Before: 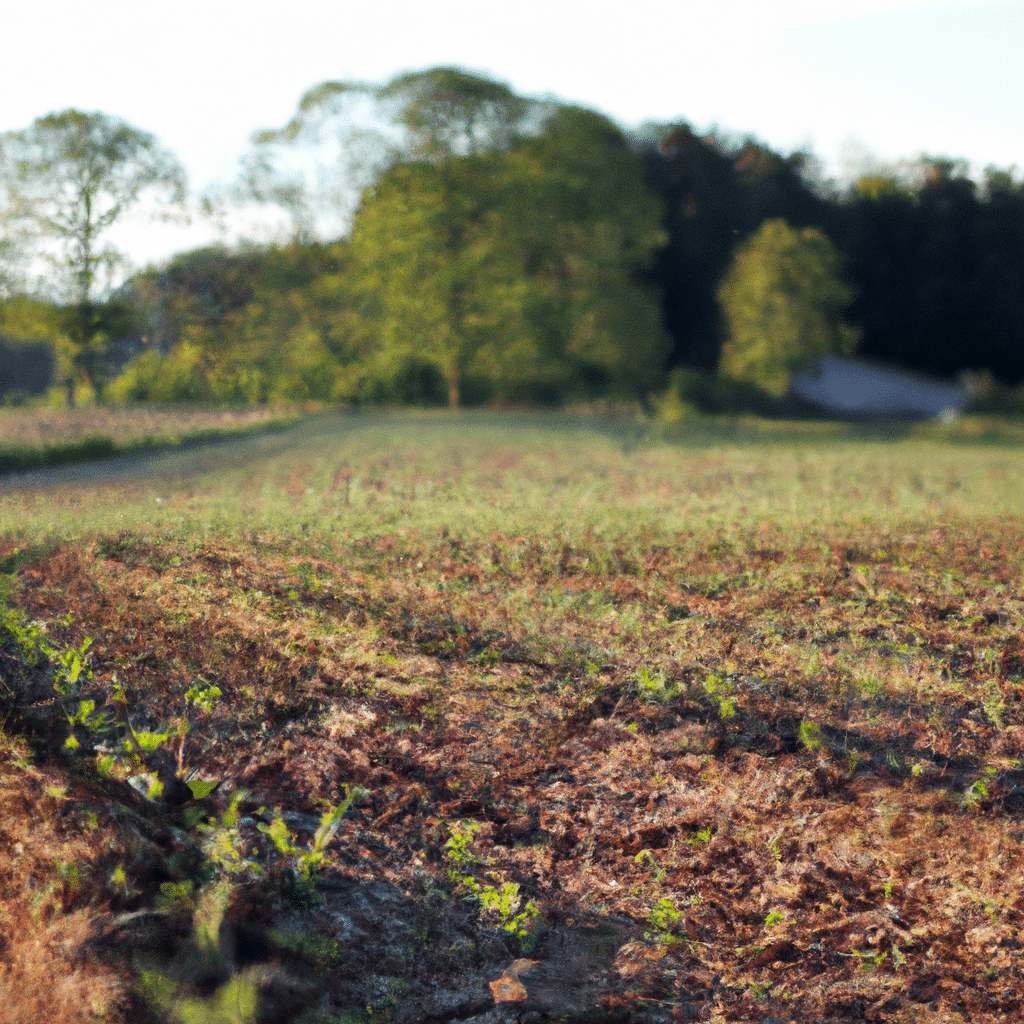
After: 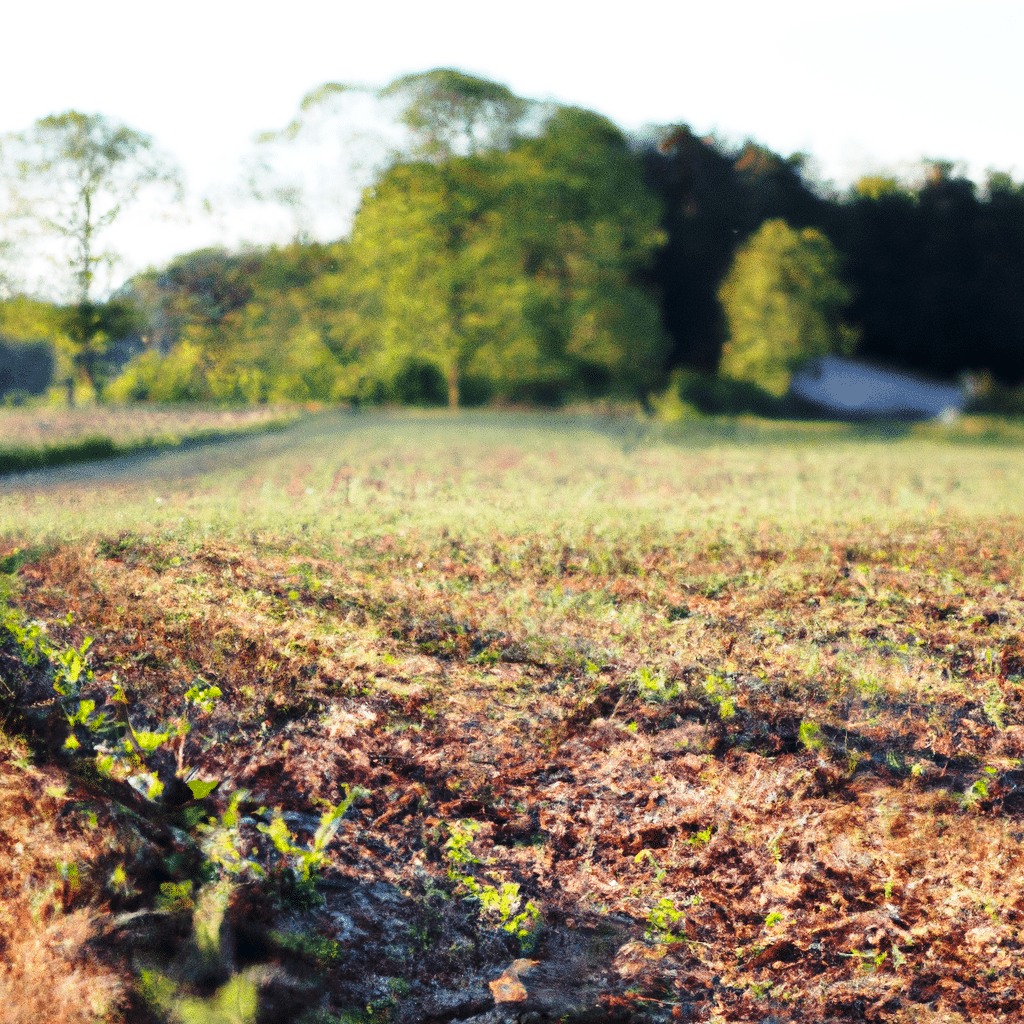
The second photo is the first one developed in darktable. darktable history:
tone equalizer: on, module defaults
base curve: curves: ch0 [(0, 0) (0.028, 0.03) (0.121, 0.232) (0.46, 0.748) (0.859, 0.968) (1, 1)], preserve colors none
